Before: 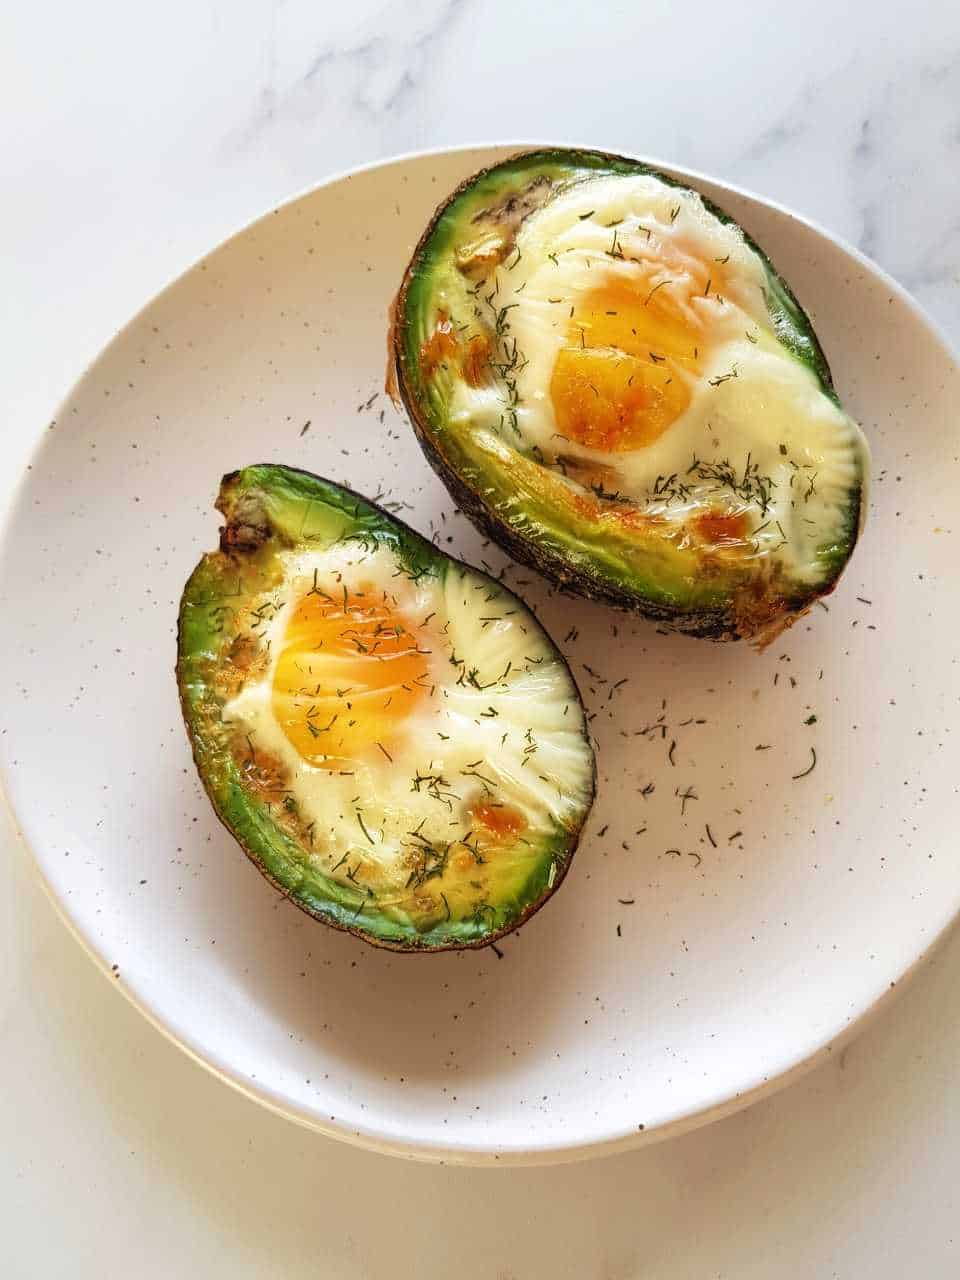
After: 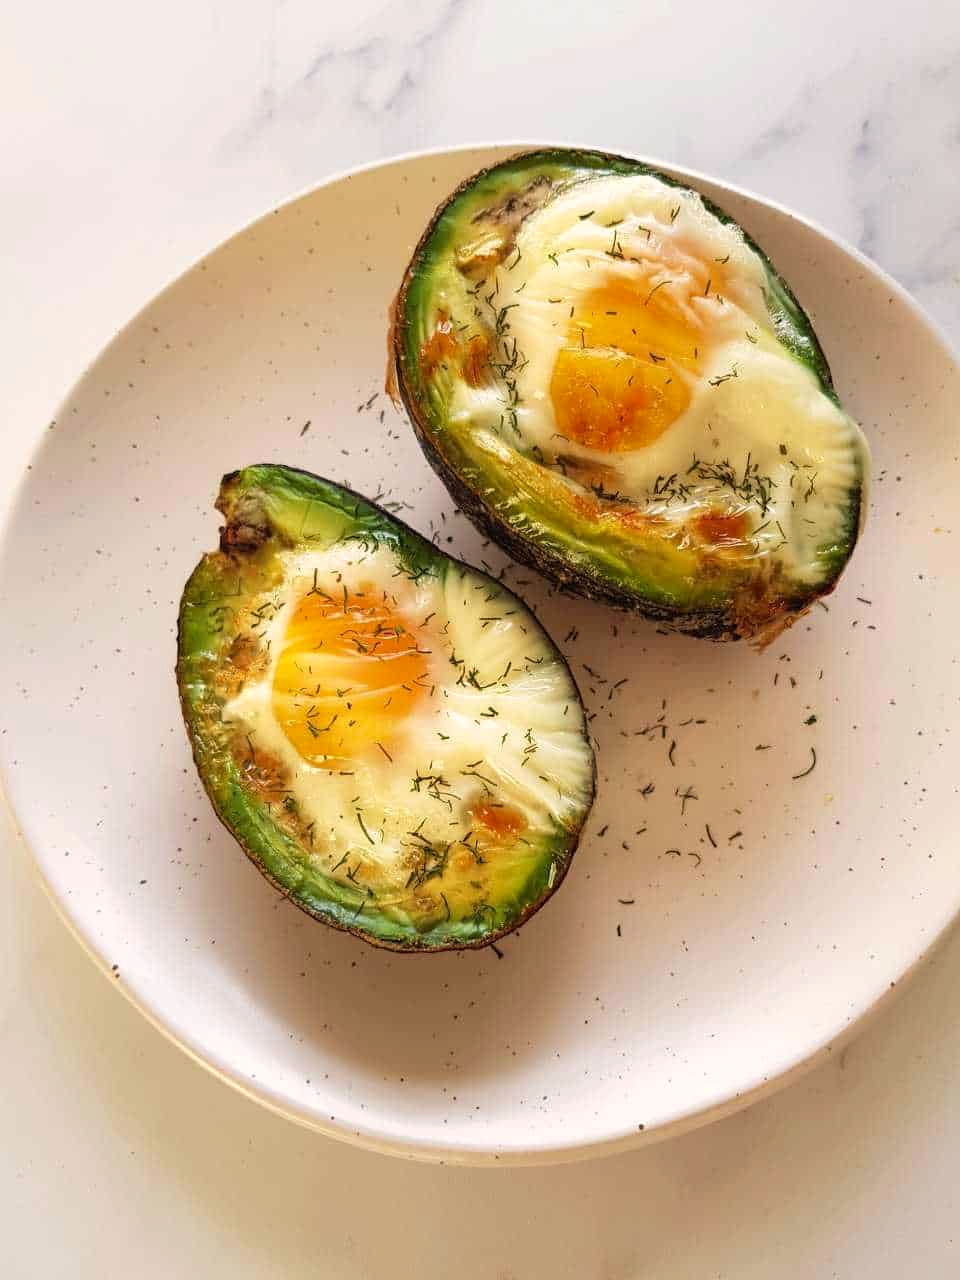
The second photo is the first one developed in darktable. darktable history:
exposure: compensate highlight preservation false
color correction: highlights a* 3.55, highlights b* 5.12
